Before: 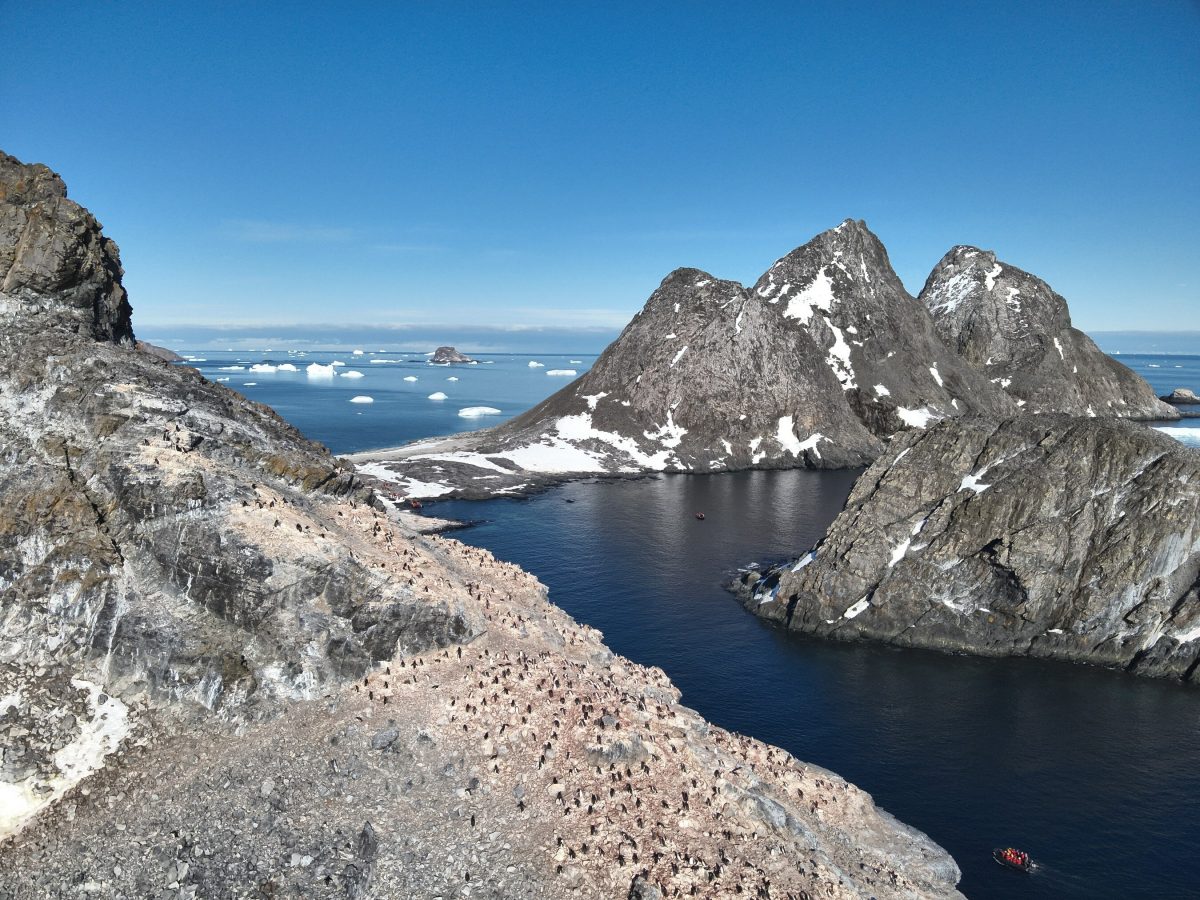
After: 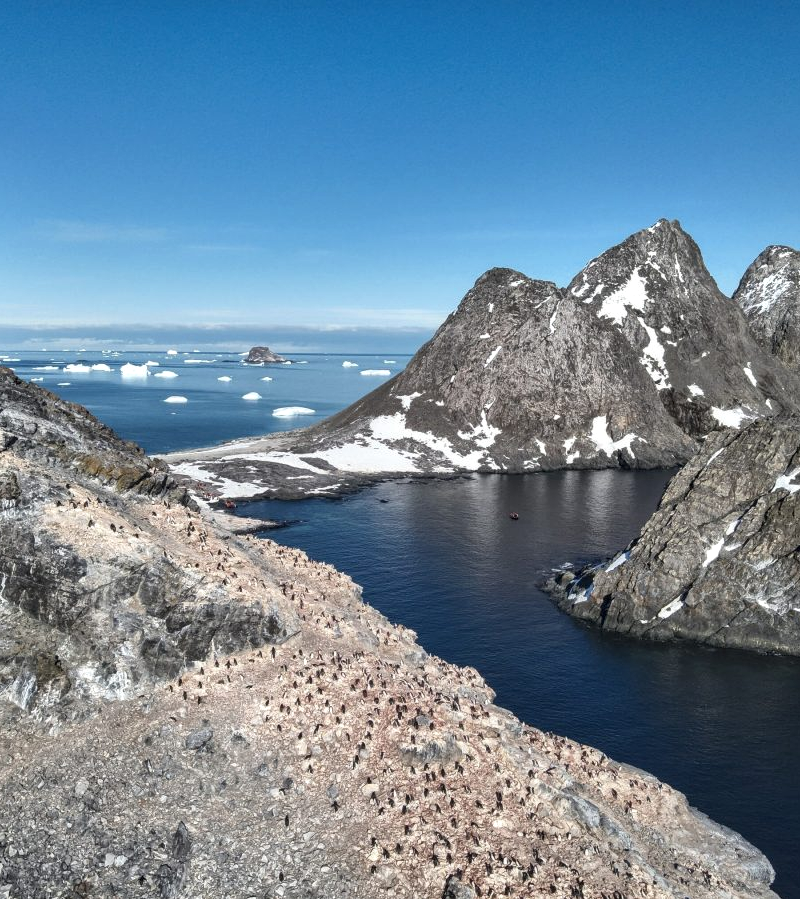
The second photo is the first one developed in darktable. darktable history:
crop and rotate: left 15.546%, right 17.787%
local contrast: on, module defaults
